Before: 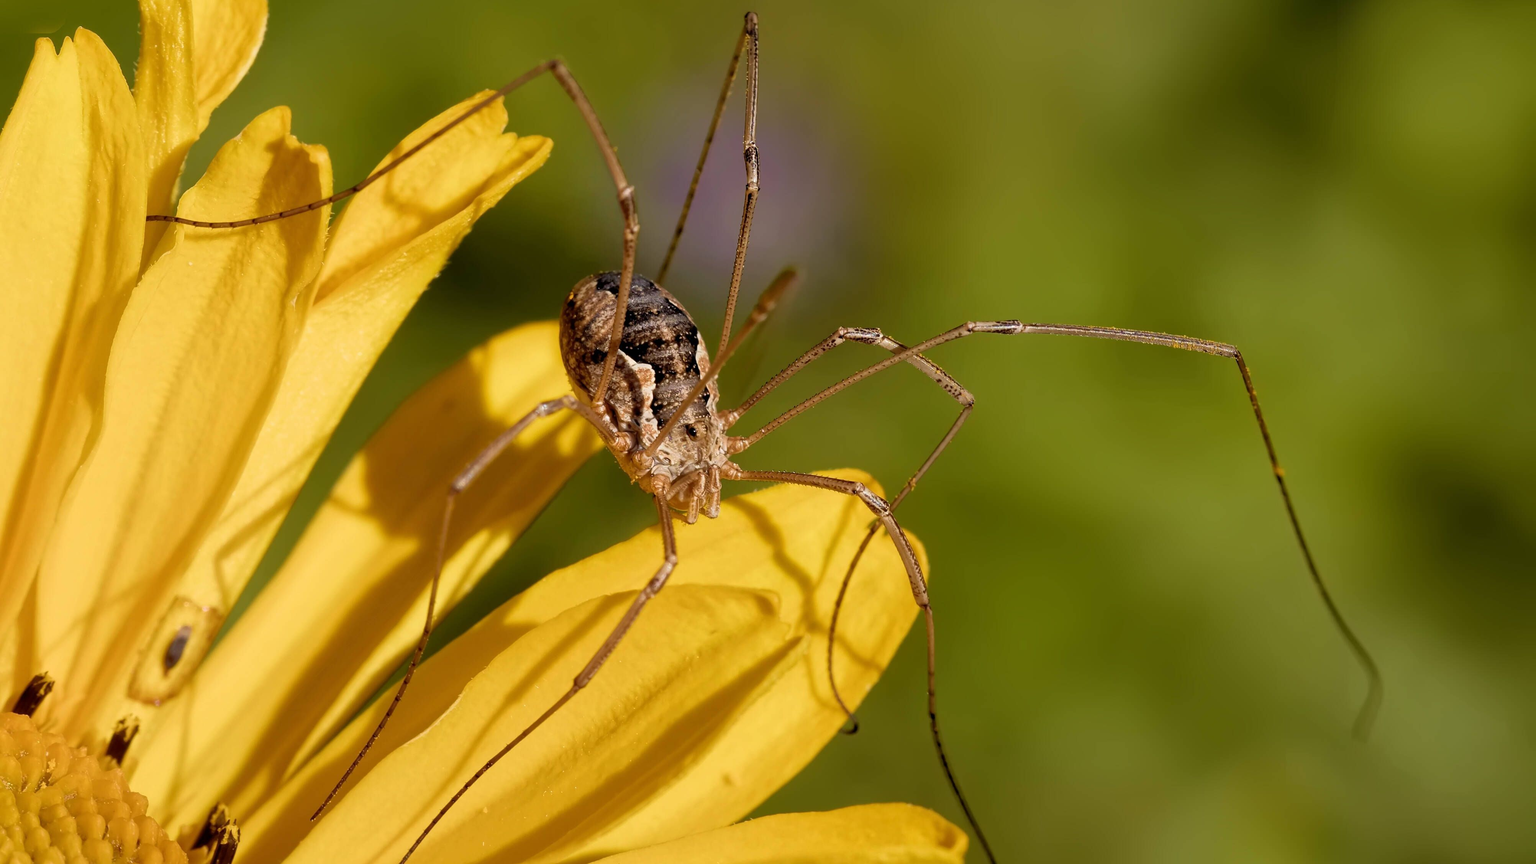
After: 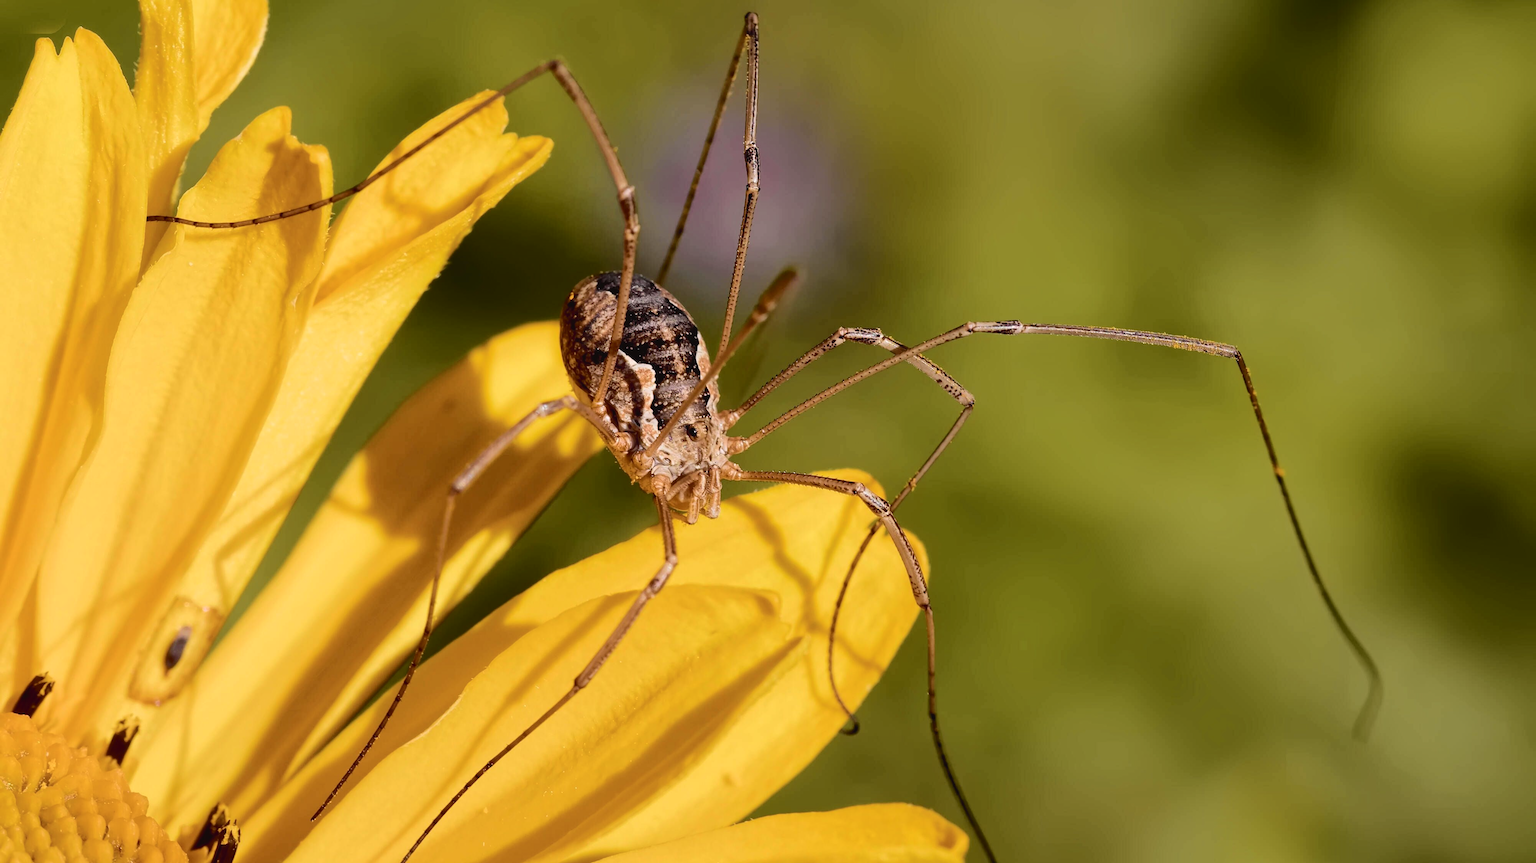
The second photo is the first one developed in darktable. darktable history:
exposure: exposure 0.151 EV, compensate exposure bias true, compensate highlight preservation false
tone curve: curves: ch0 [(0, 0.032) (0.094, 0.08) (0.265, 0.208) (0.41, 0.417) (0.485, 0.524) (0.638, 0.673) (0.845, 0.828) (0.994, 0.964)]; ch1 [(0, 0) (0.161, 0.092) (0.37, 0.302) (0.437, 0.456) (0.469, 0.482) (0.498, 0.504) (0.576, 0.583) (0.644, 0.638) (0.725, 0.765) (1, 1)]; ch2 [(0, 0) (0.352, 0.403) (0.45, 0.469) (0.502, 0.504) (0.54, 0.521) (0.589, 0.576) (1, 1)], color space Lab, independent channels, preserve colors none
